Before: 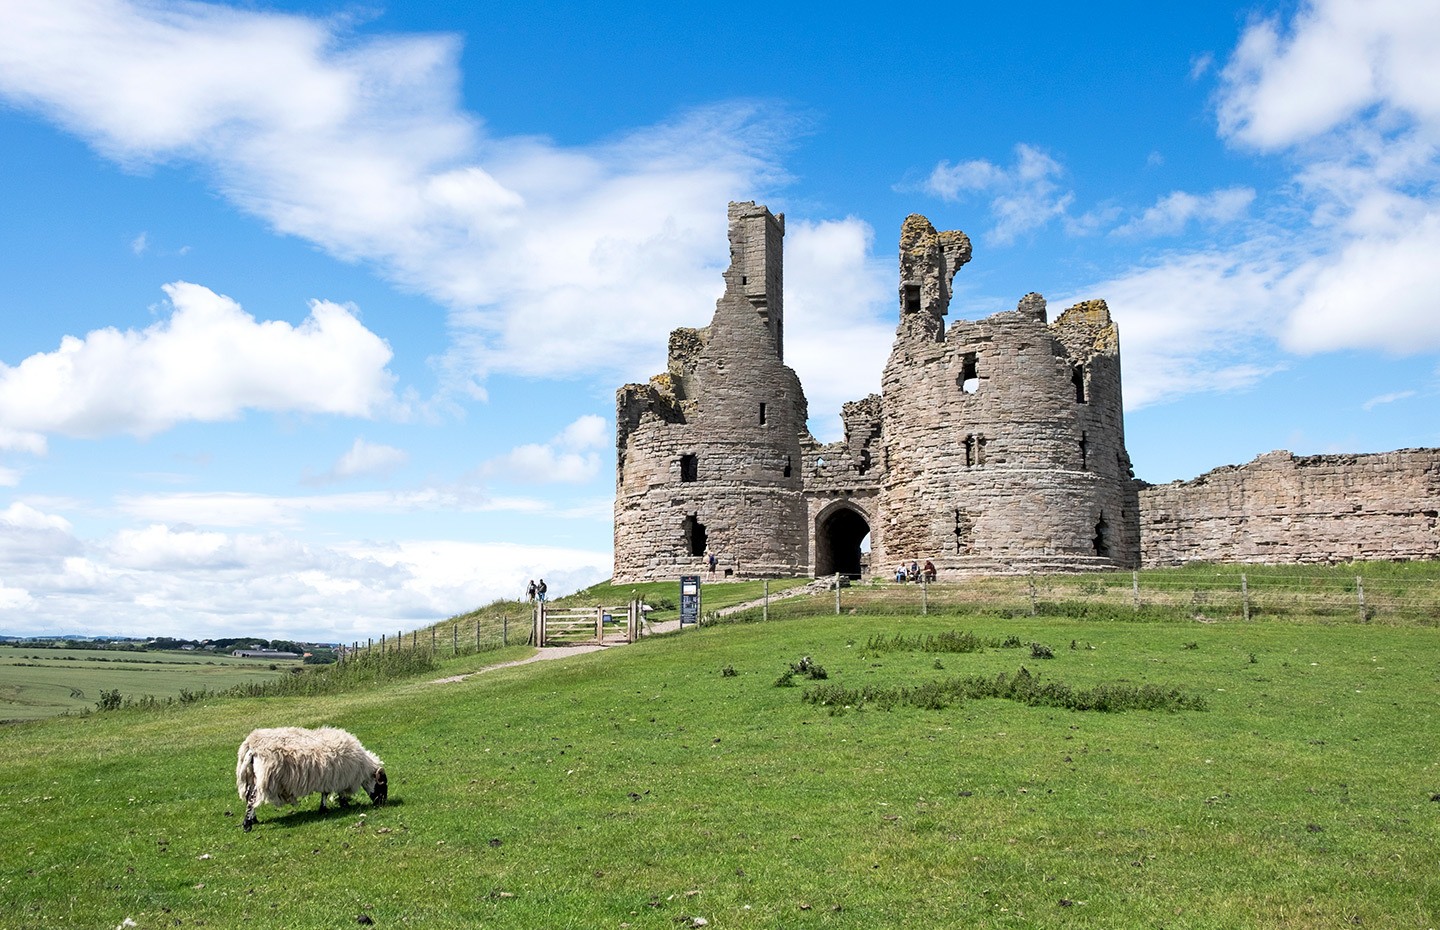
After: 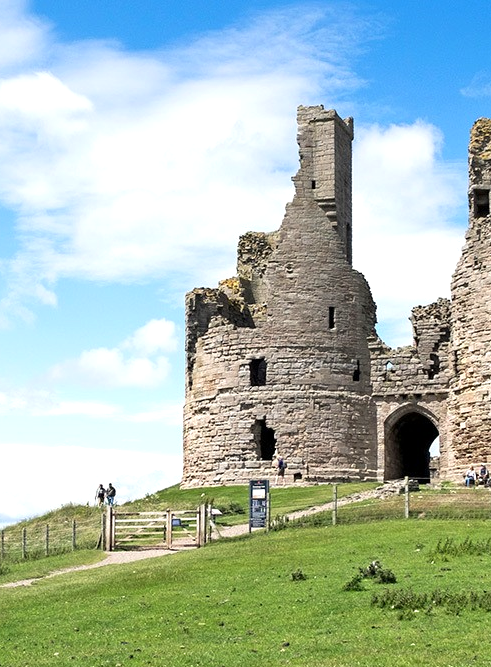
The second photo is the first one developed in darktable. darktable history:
crop and rotate: left 29.947%, top 10.382%, right 35.887%, bottom 17.802%
exposure: exposure 0.297 EV, compensate exposure bias true, compensate highlight preservation false
color correction: highlights b* 3.04
